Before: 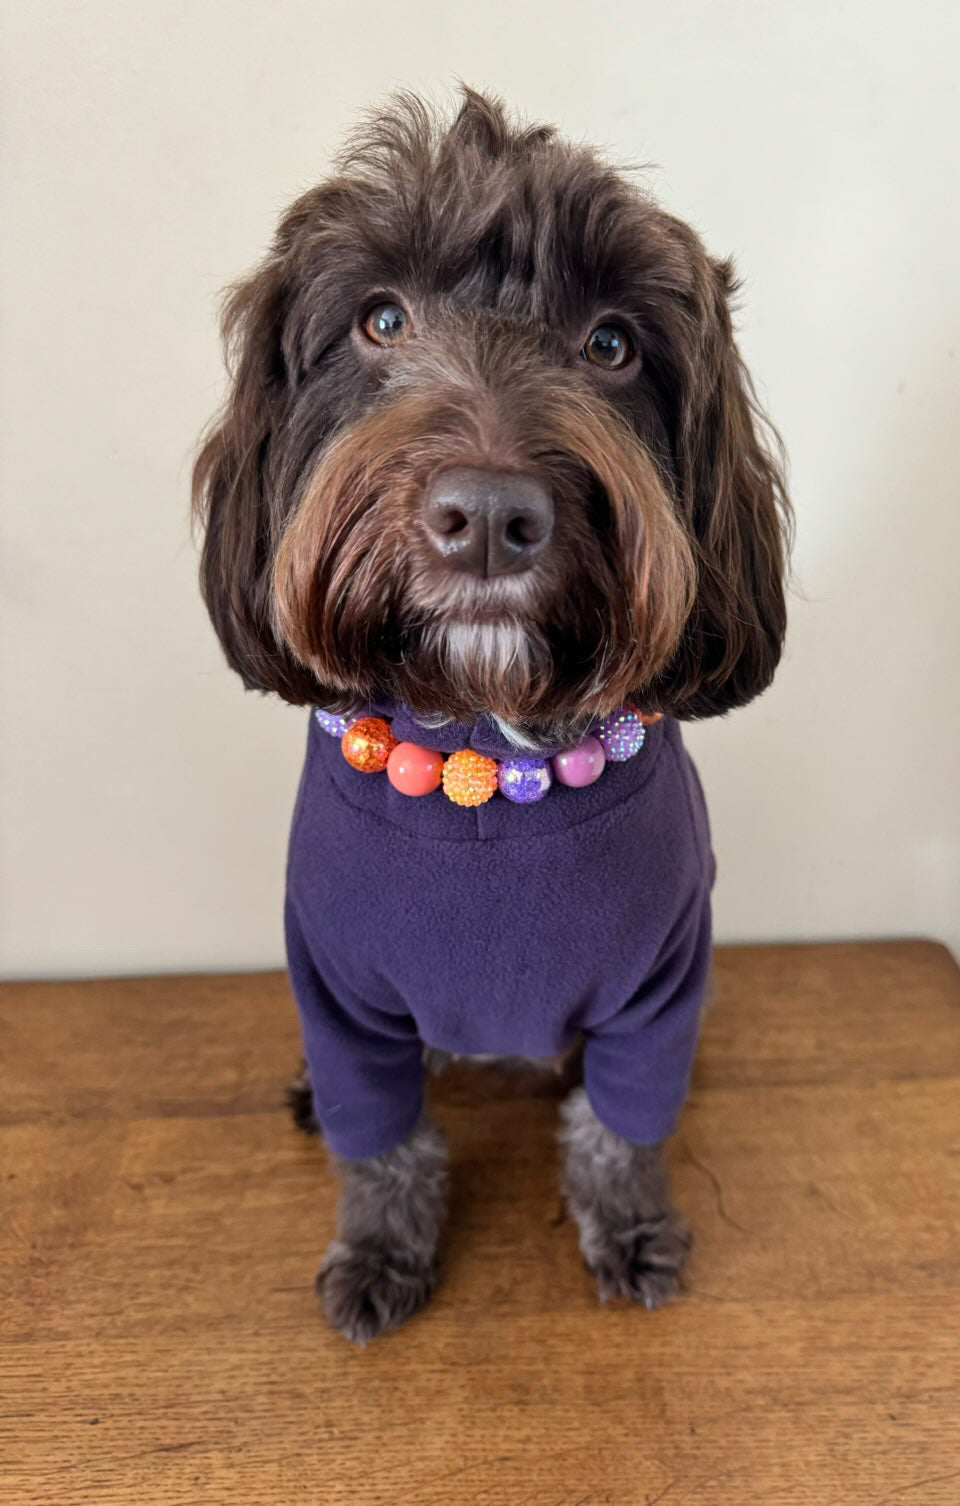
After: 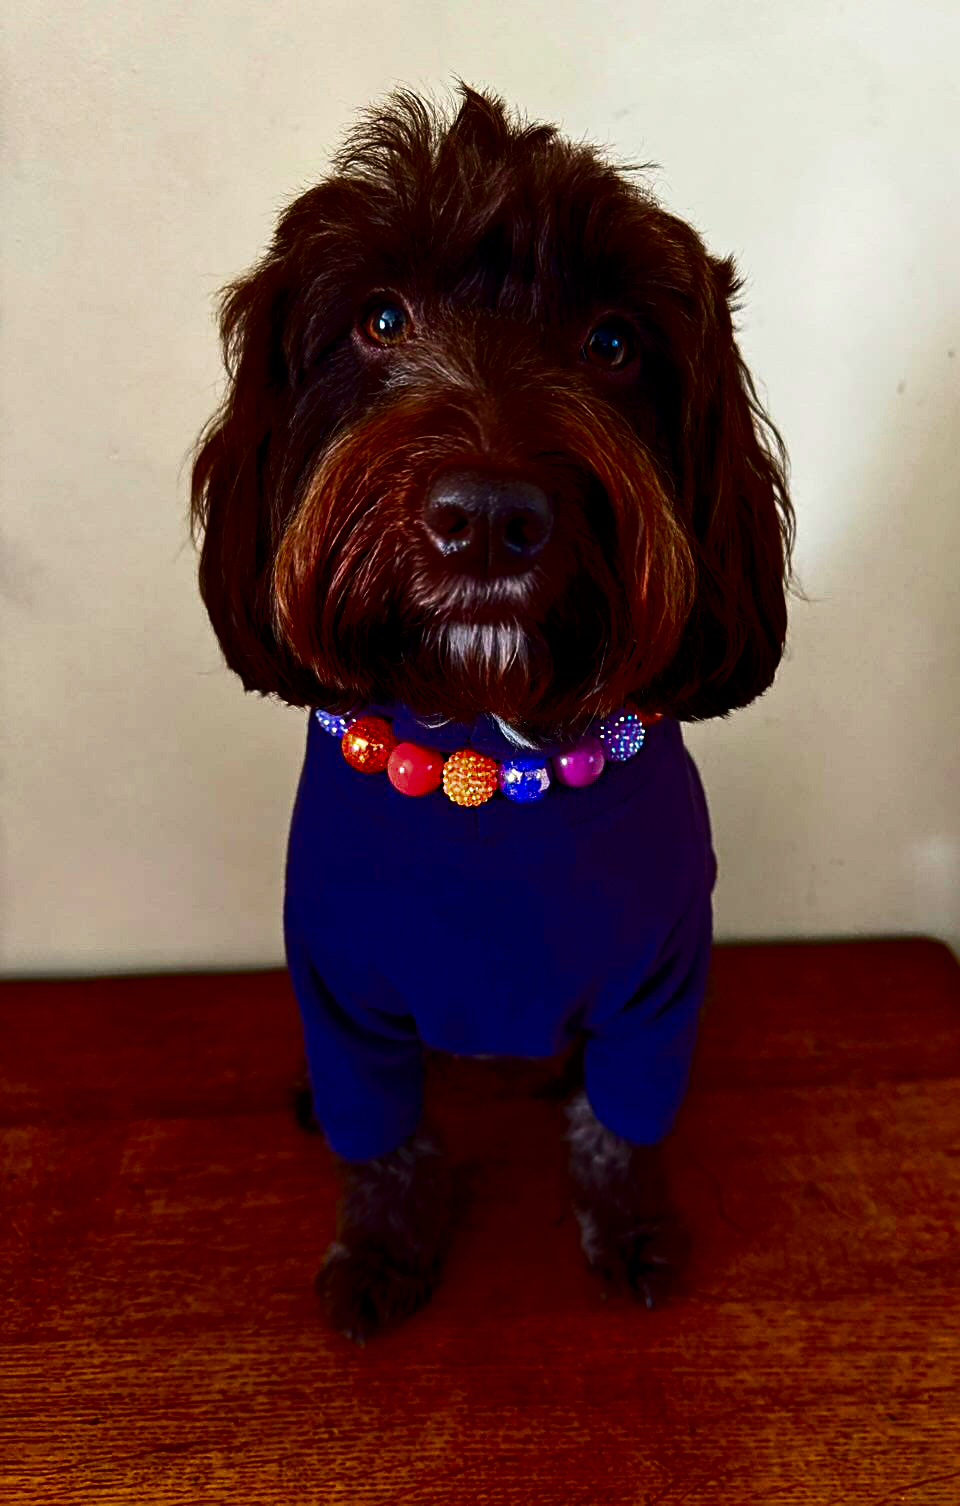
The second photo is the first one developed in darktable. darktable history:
contrast brightness saturation: brightness -0.984, saturation 0.985
sharpen: on, module defaults
filmic rgb: black relative exposure -8.02 EV, white relative exposure 2.46 EV, hardness 6.4
